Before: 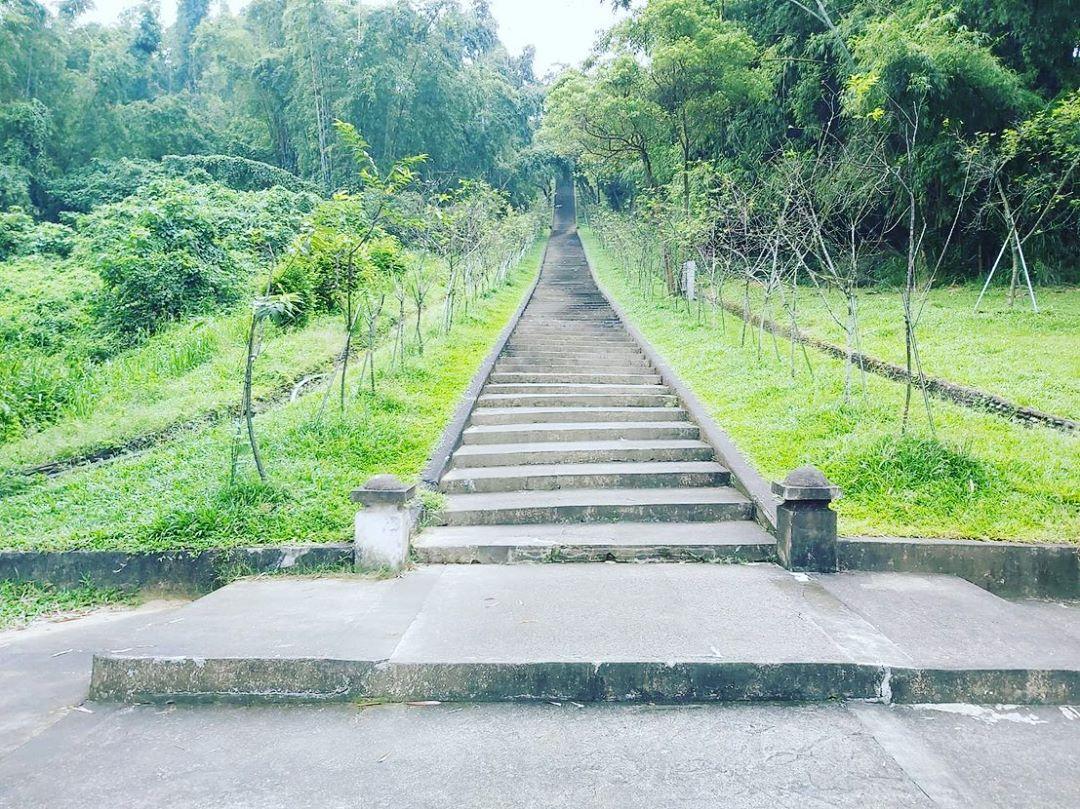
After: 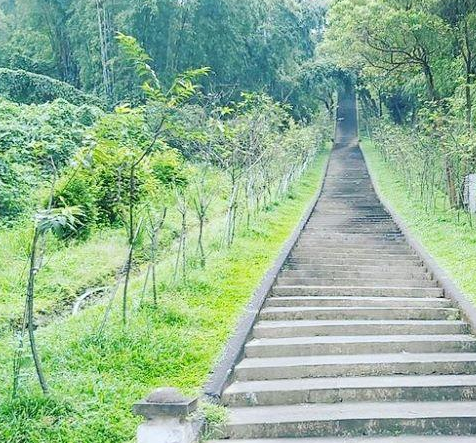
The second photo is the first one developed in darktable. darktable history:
crop: left 20.248%, top 10.86%, right 35.675%, bottom 34.321%
color zones: mix -62.47%
